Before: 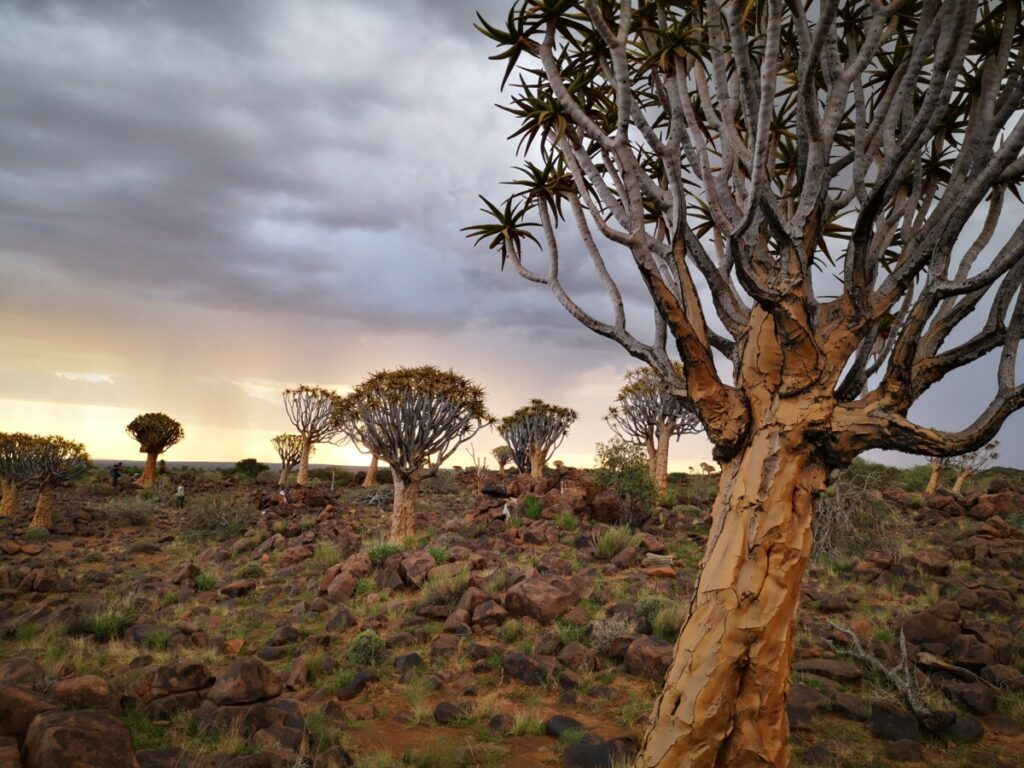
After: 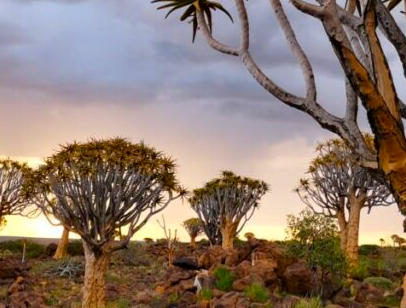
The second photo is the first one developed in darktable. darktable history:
exposure: black level correction 0.002, compensate highlight preservation false
crop: left 30.263%, top 29.74%, right 30.025%, bottom 30.073%
color balance rgb: shadows lift › chroma 0.857%, shadows lift › hue 115.79°, linear chroma grading › global chroma 15.413%, perceptual saturation grading › global saturation 12.814%, global vibrance 20%
